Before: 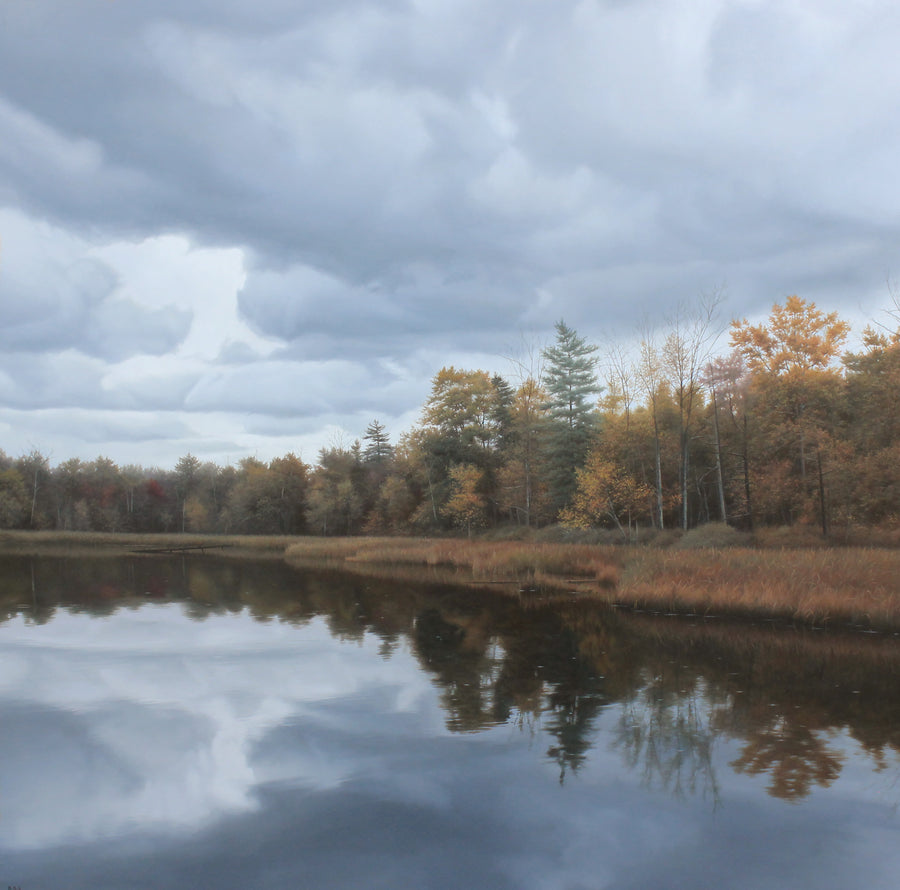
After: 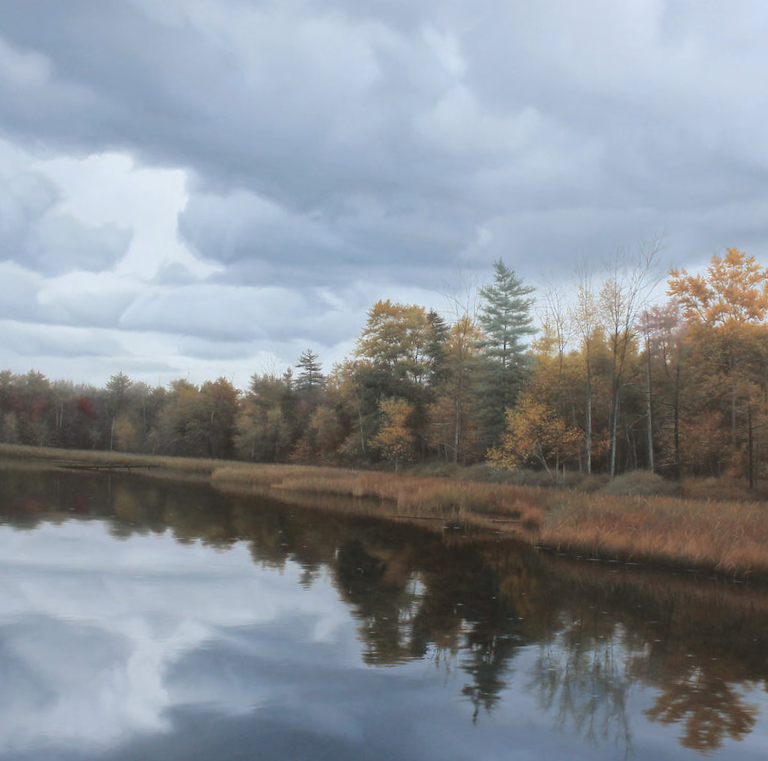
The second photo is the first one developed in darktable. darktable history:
crop and rotate: angle -3.19°, left 5.283%, top 5.217%, right 4.674%, bottom 4.563%
